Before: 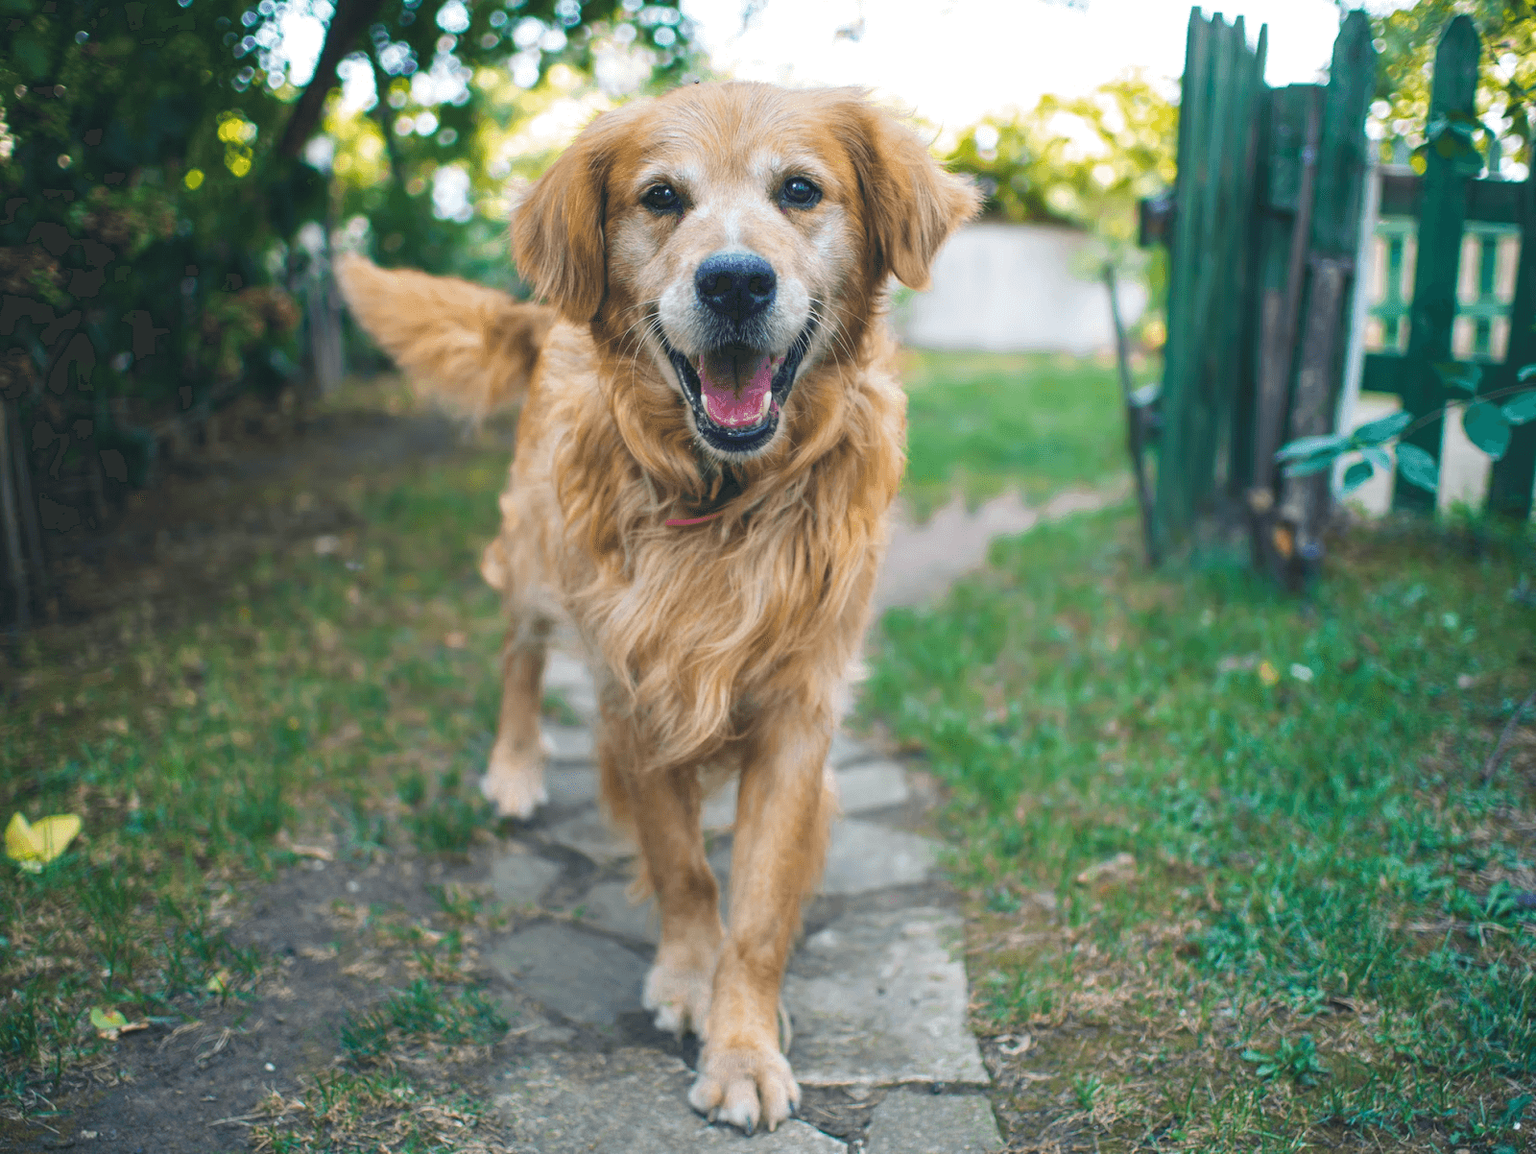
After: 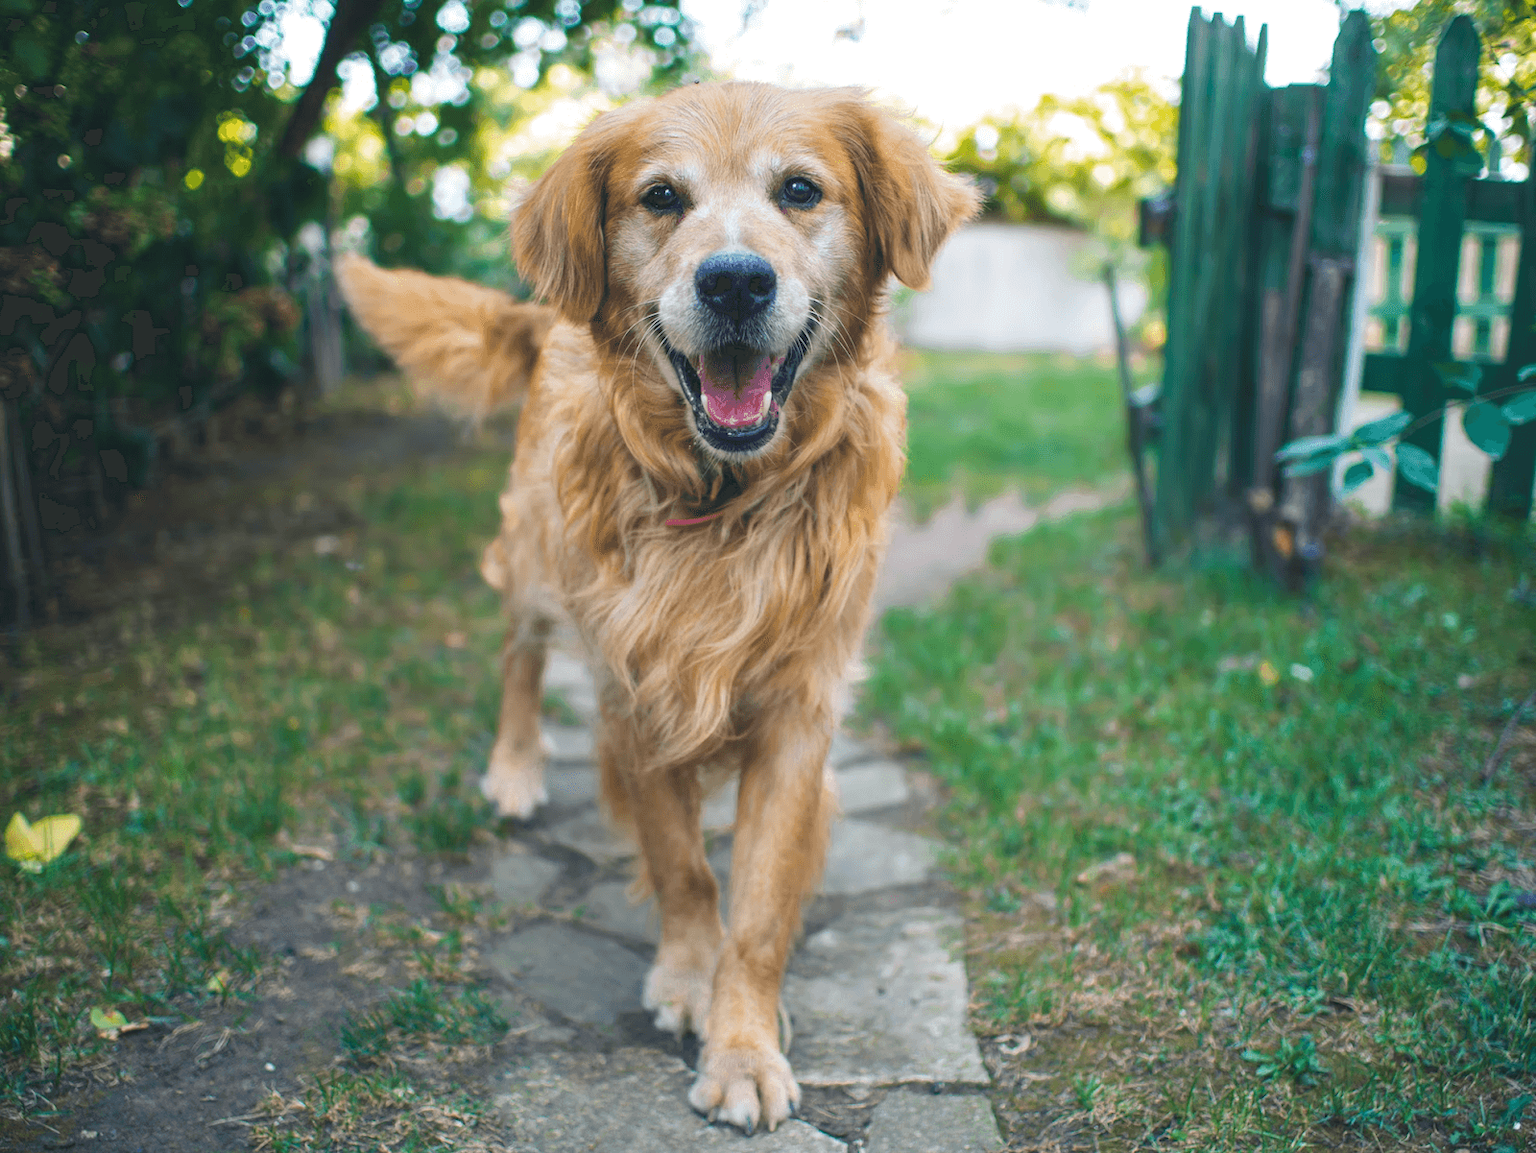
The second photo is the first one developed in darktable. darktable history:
levels: white 99.95%
